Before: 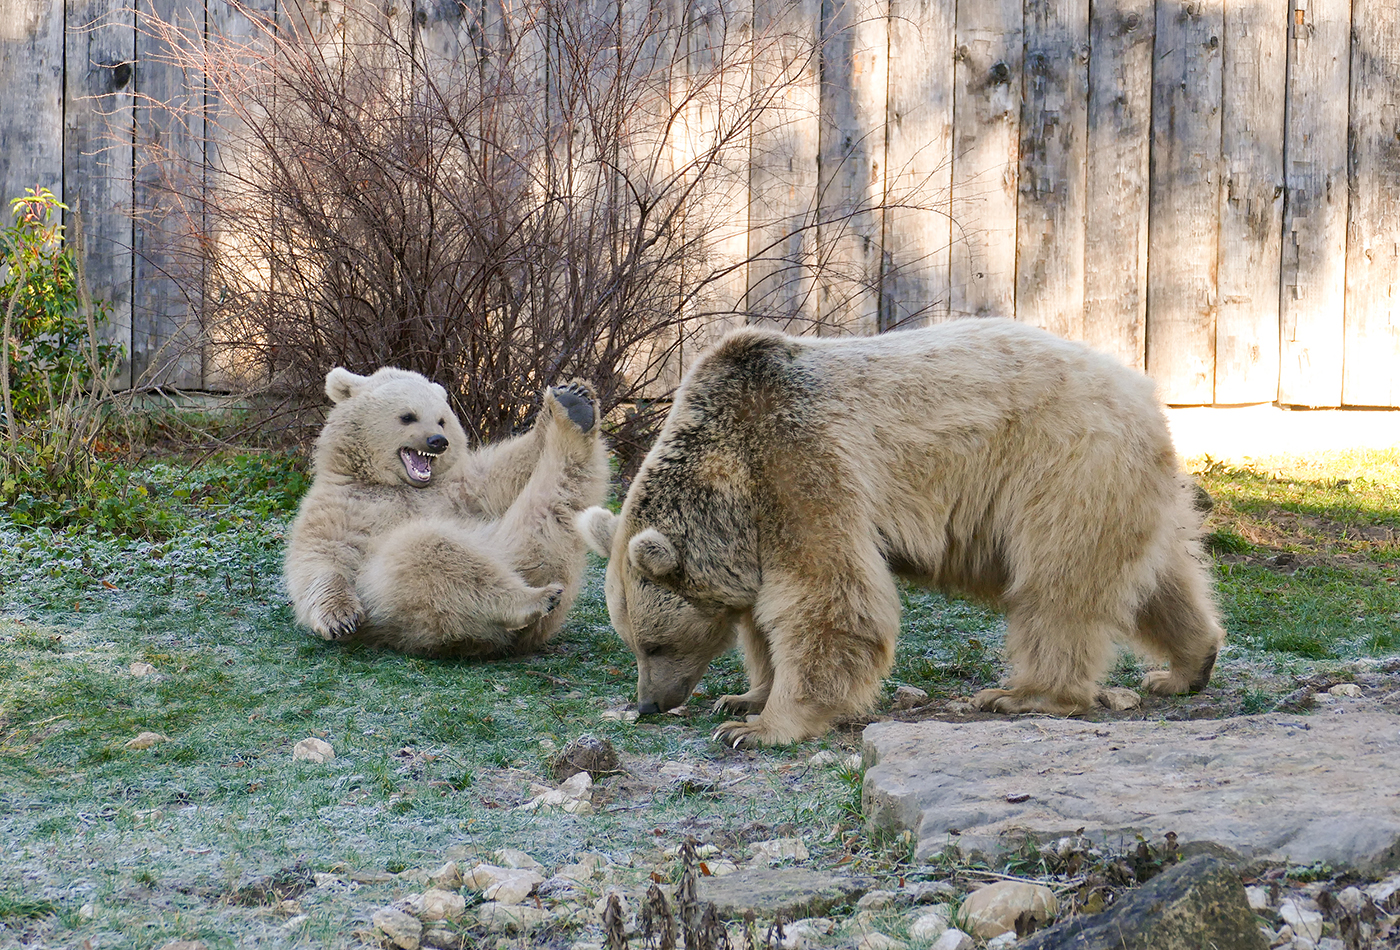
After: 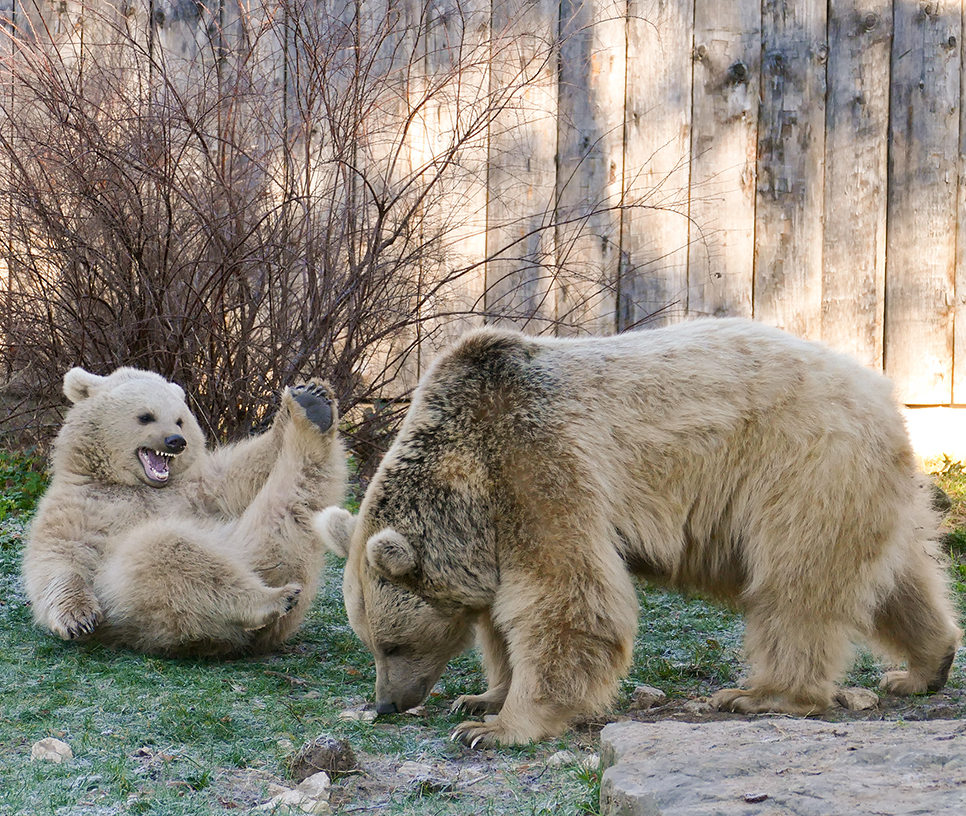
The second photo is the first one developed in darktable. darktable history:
crop: left 18.776%, right 12.223%, bottom 14.082%
